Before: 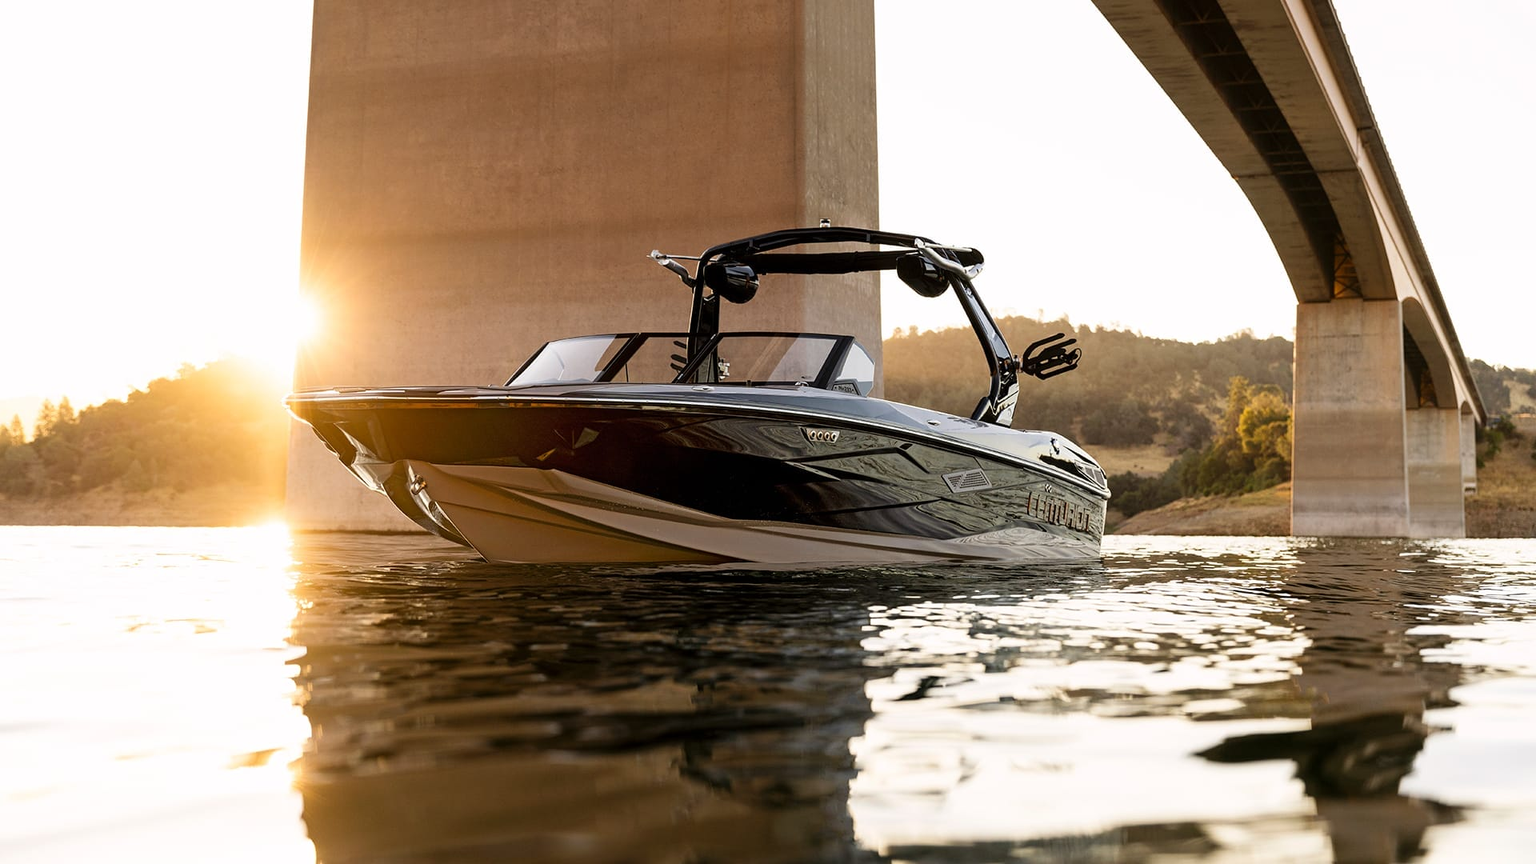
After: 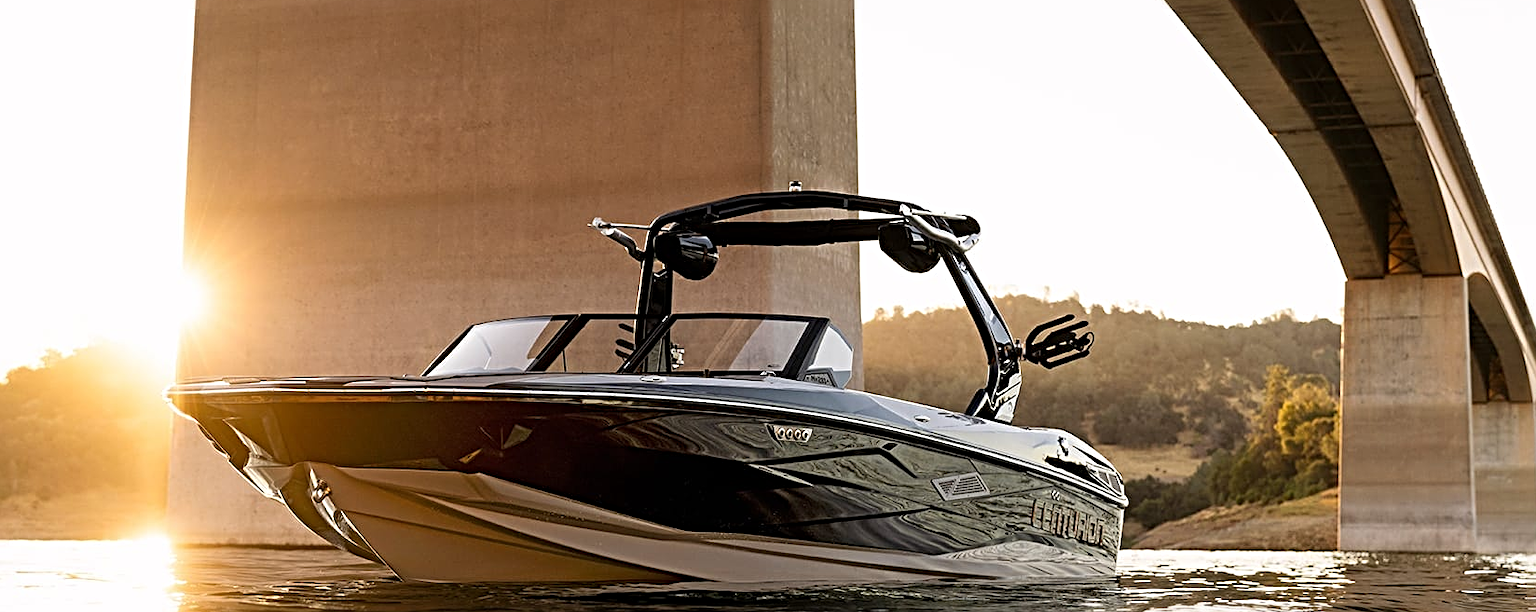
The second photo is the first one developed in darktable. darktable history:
sharpen: radius 3.961
crop and rotate: left 9.283%, top 7.325%, right 4.833%, bottom 31.767%
